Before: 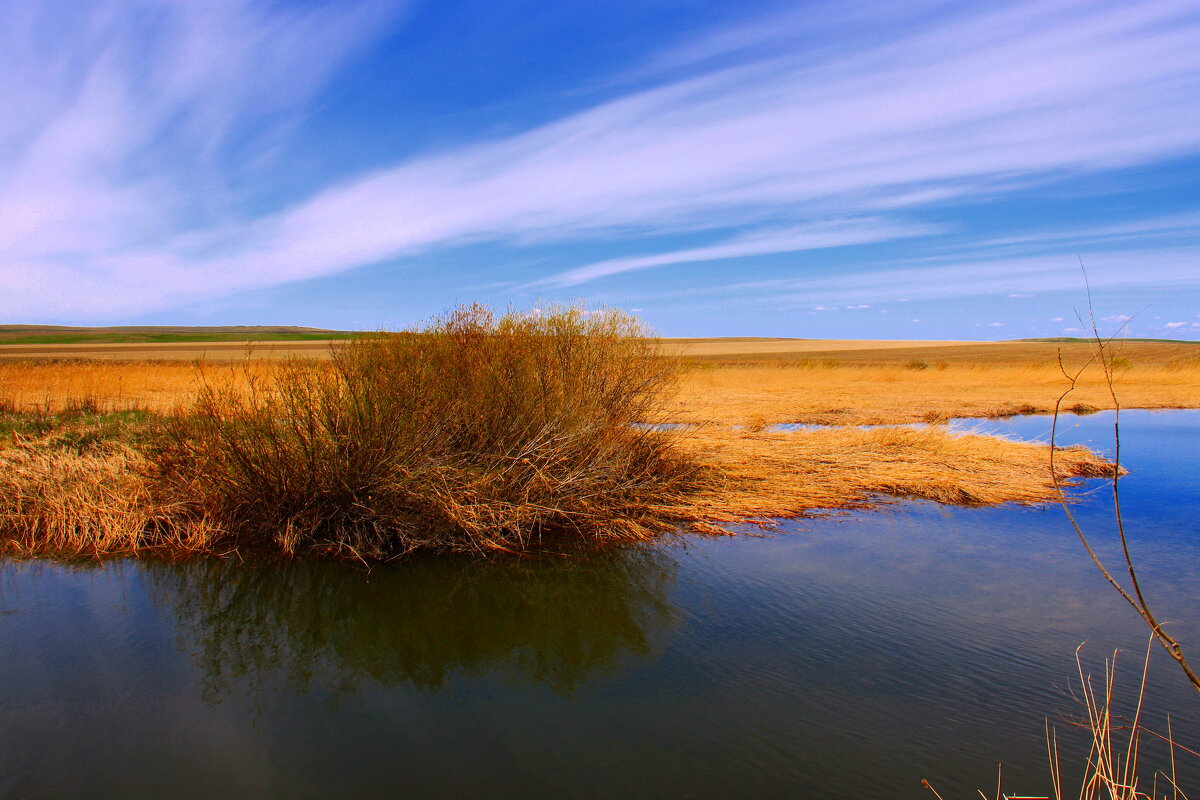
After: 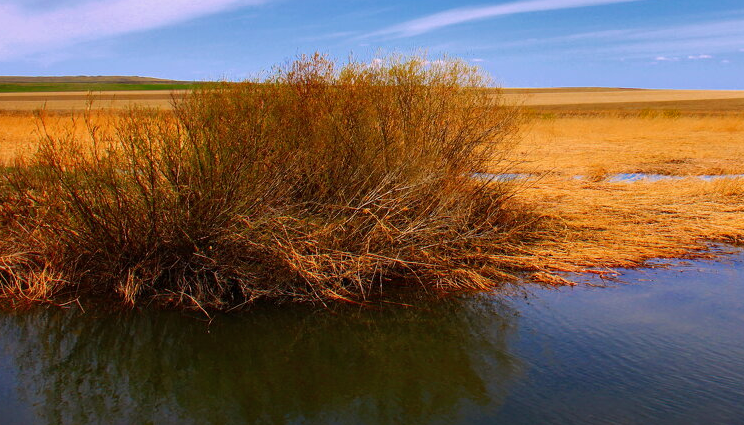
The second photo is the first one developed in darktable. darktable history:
crop: left 13.312%, top 31.28%, right 24.627%, bottom 15.582%
shadows and highlights: shadows 22.7, highlights -48.71, soften with gaussian
